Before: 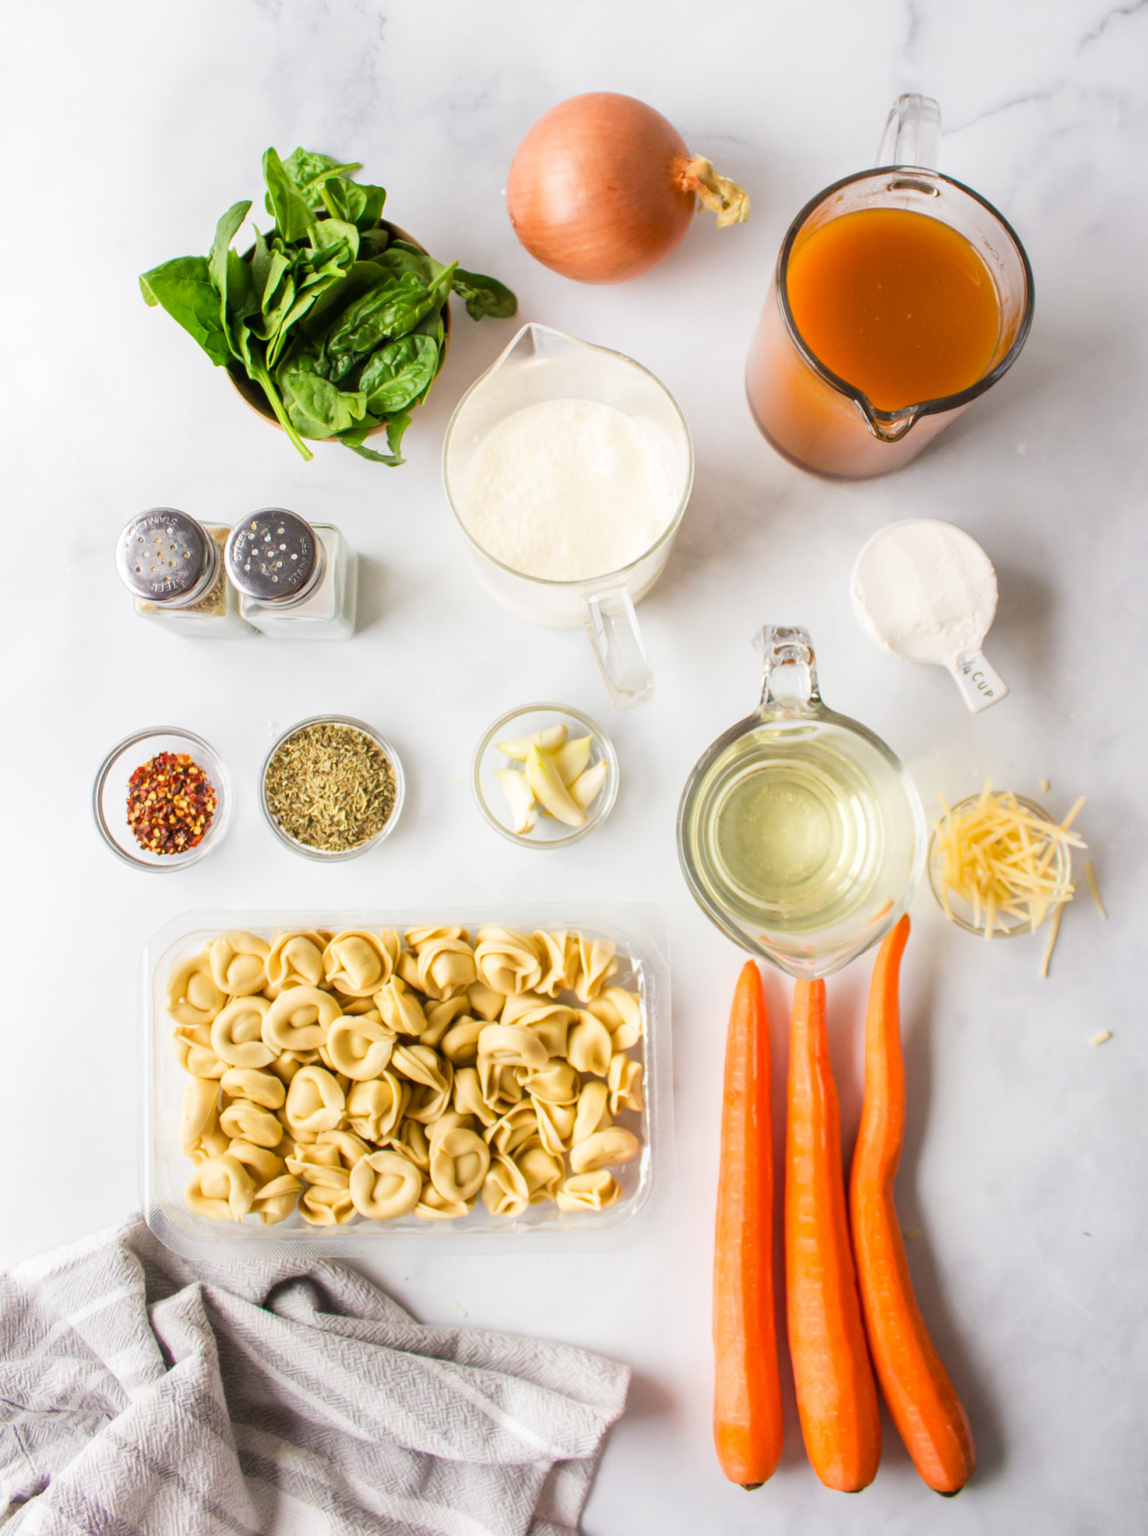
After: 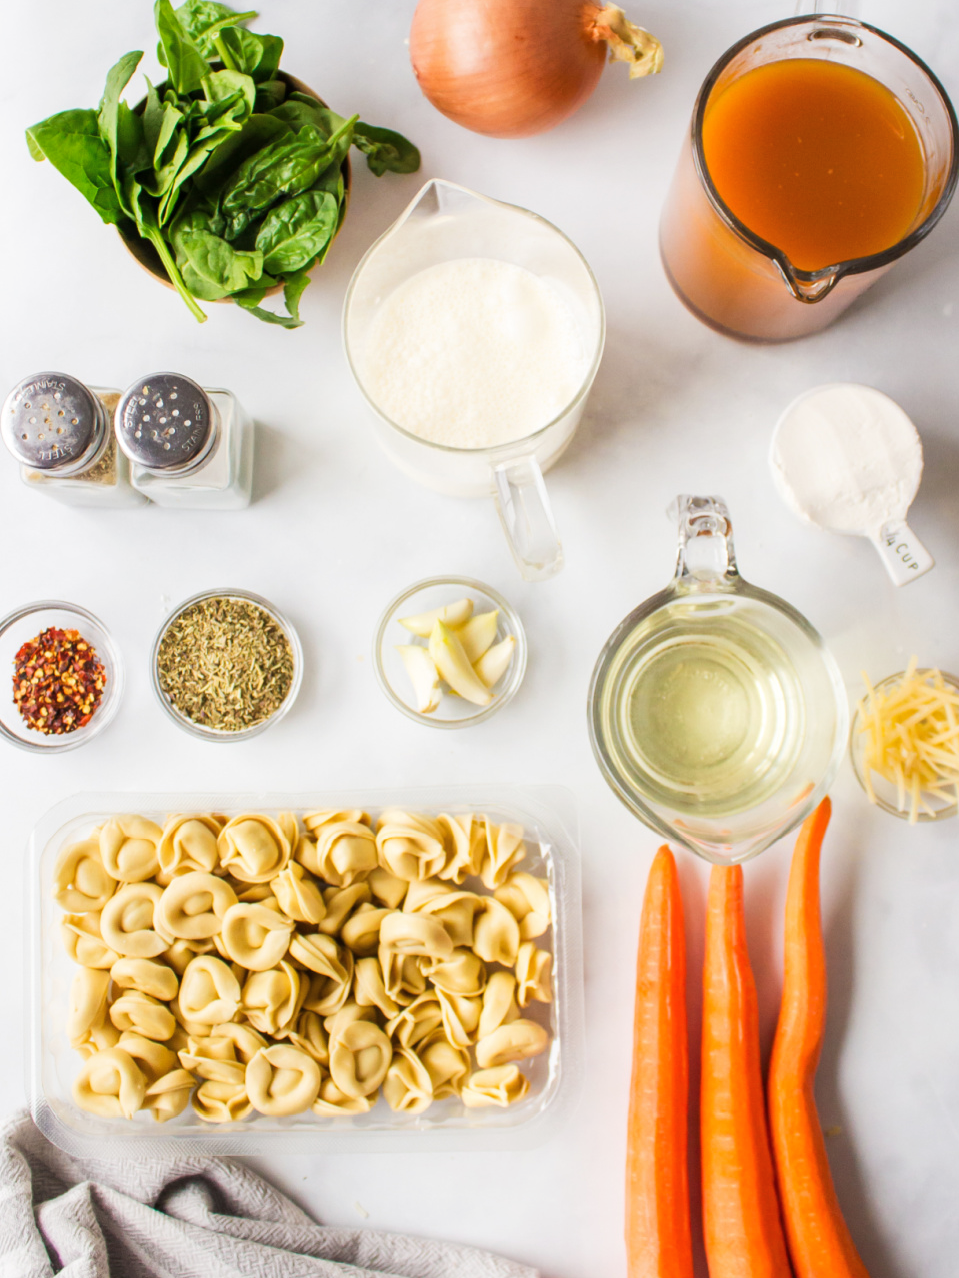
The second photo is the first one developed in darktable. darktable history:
crop and rotate: left 10.01%, top 9.929%, right 9.997%, bottom 10.441%
tone curve: curves: ch0 [(0, 0) (0.265, 0.253) (0.732, 0.751) (1, 1)], preserve colors none
contrast brightness saturation: saturation -0.049
